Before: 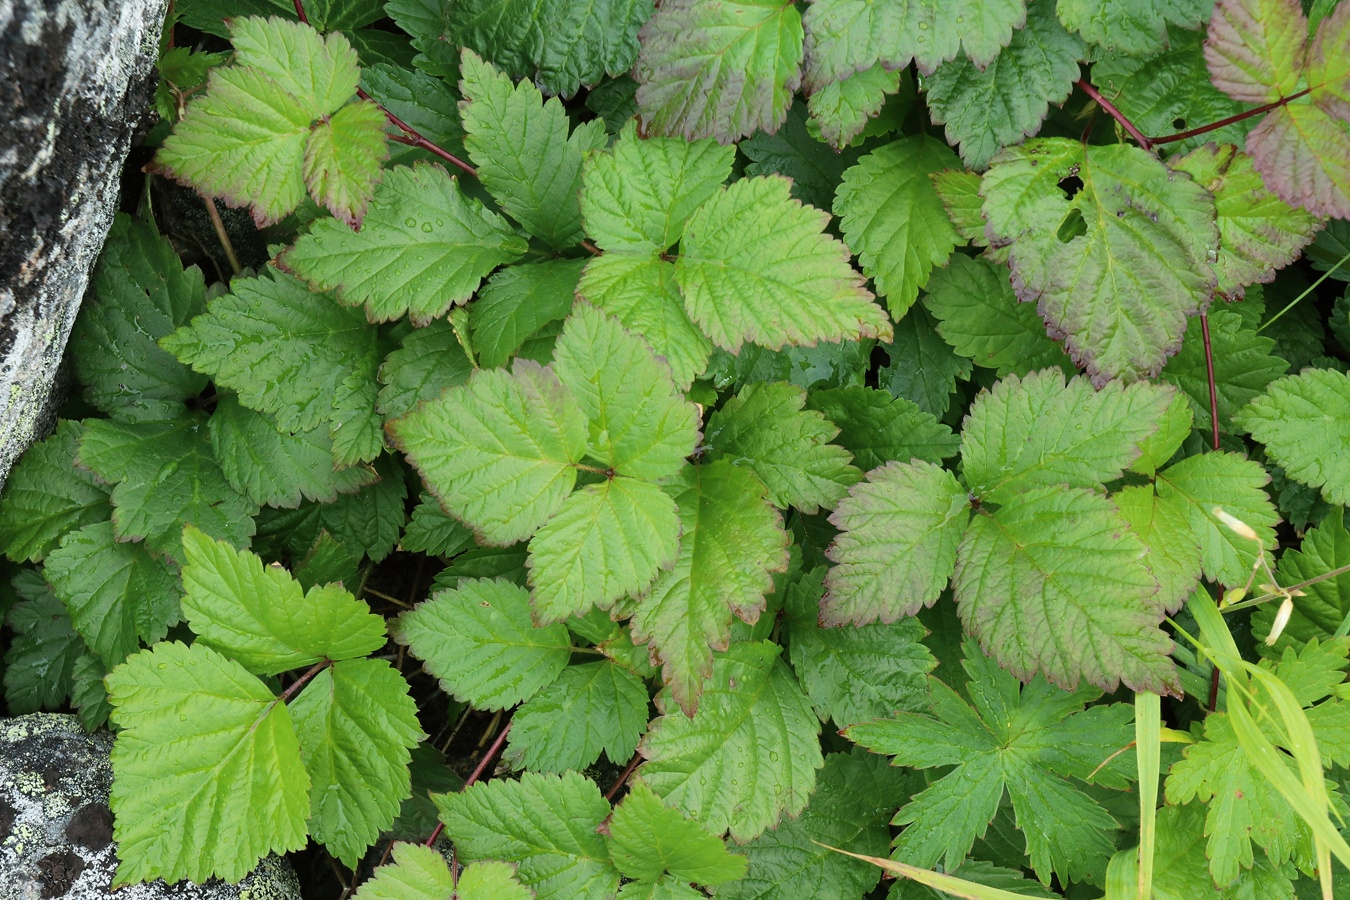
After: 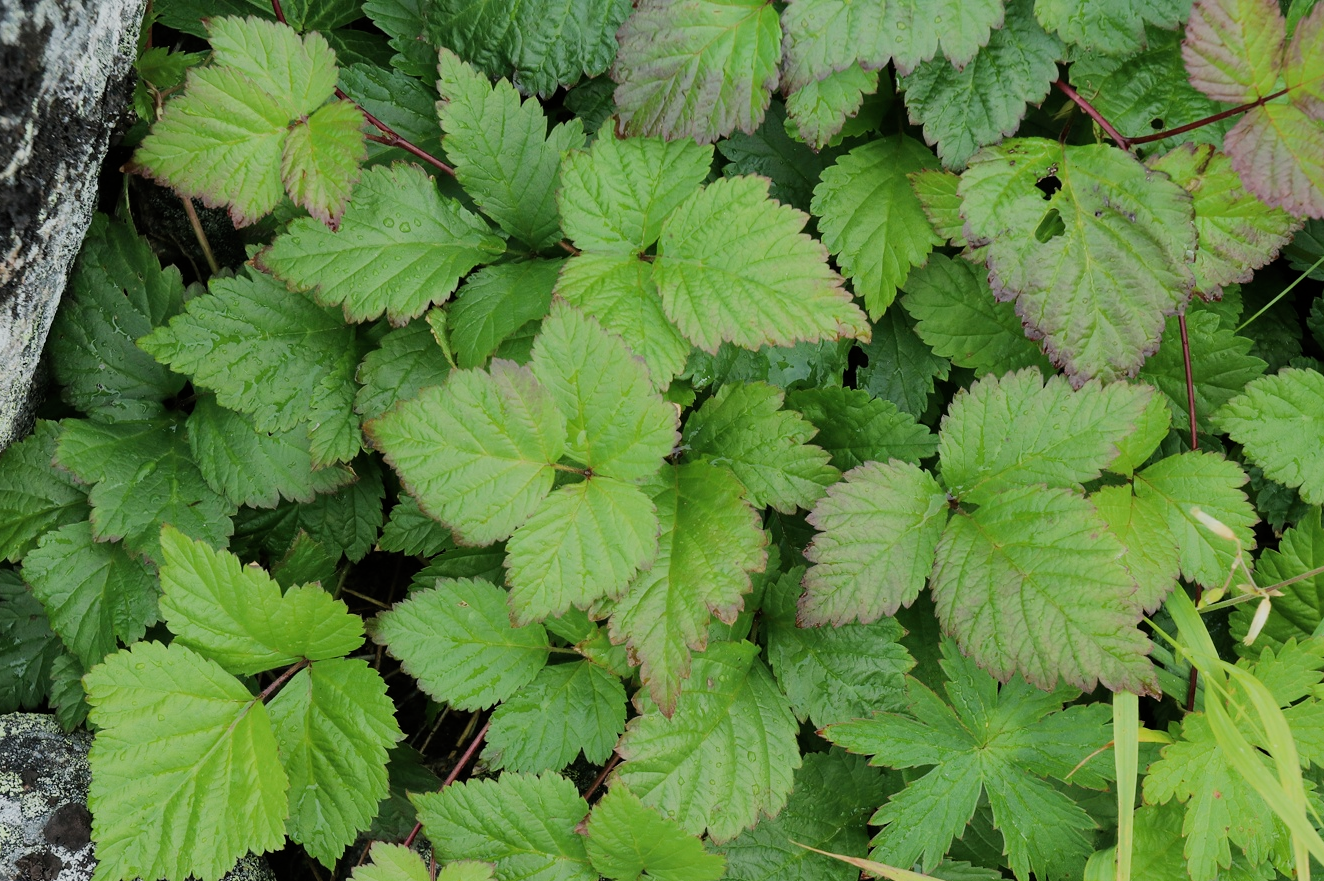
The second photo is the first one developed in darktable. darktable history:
crop: left 1.633%, right 0.285%, bottom 2.025%
filmic rgb: black relative exposure -7.65 EV, white relative exposure 4.56 EV, threshold 2.99 EV, hardness 3.61, contrast in shadows safe, enable highlight reconstruction true
